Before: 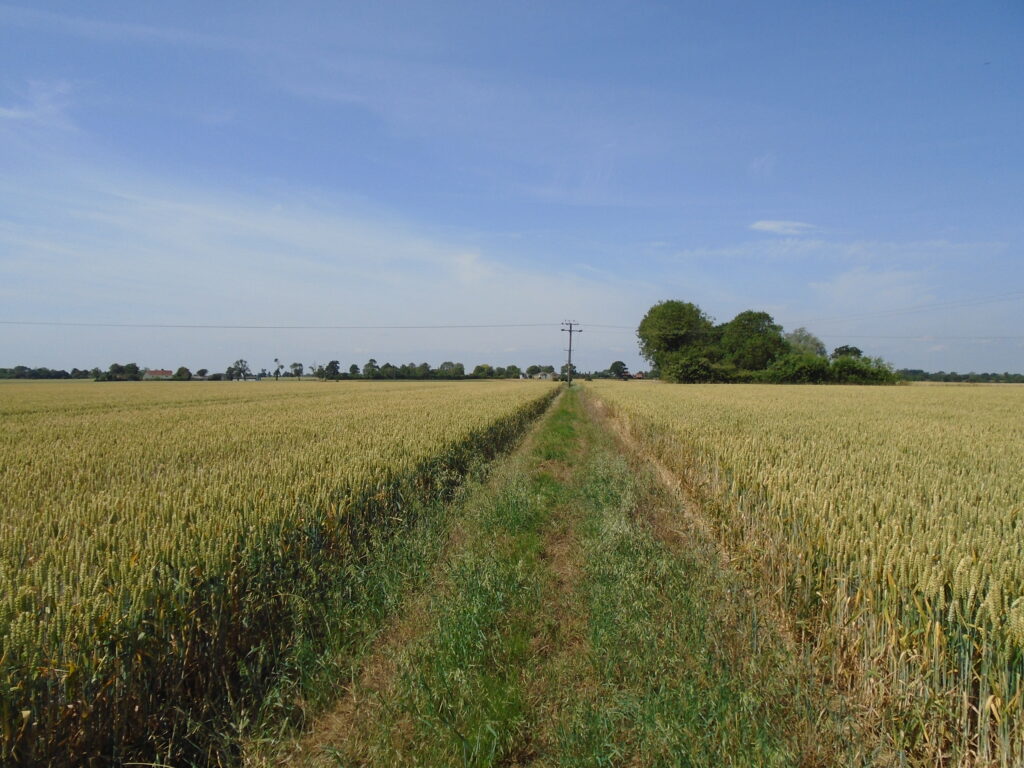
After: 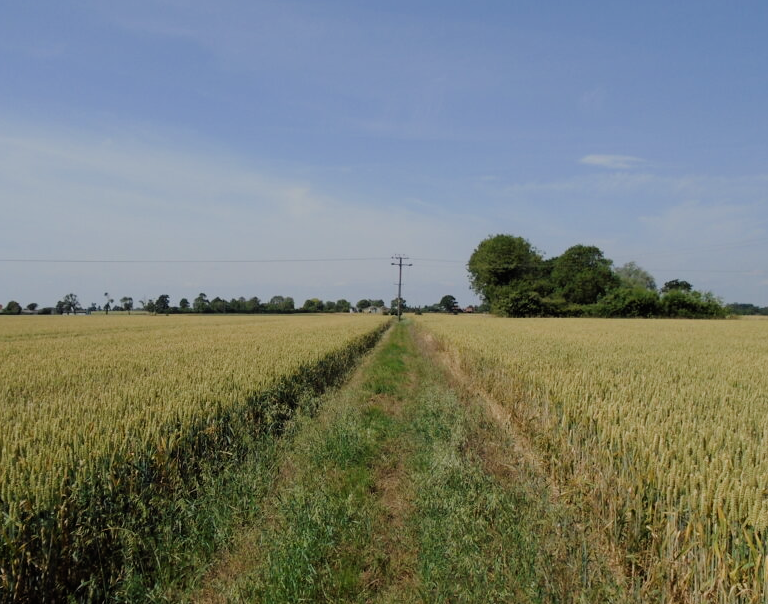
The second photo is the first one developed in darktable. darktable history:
filmic rgb: black relative exposure -6.68 EV, white relative exposure 4.56 EV, hardness 3.24
crop: left 16.636%, top 8.693%, right 8.29%, bottom 12.648%
